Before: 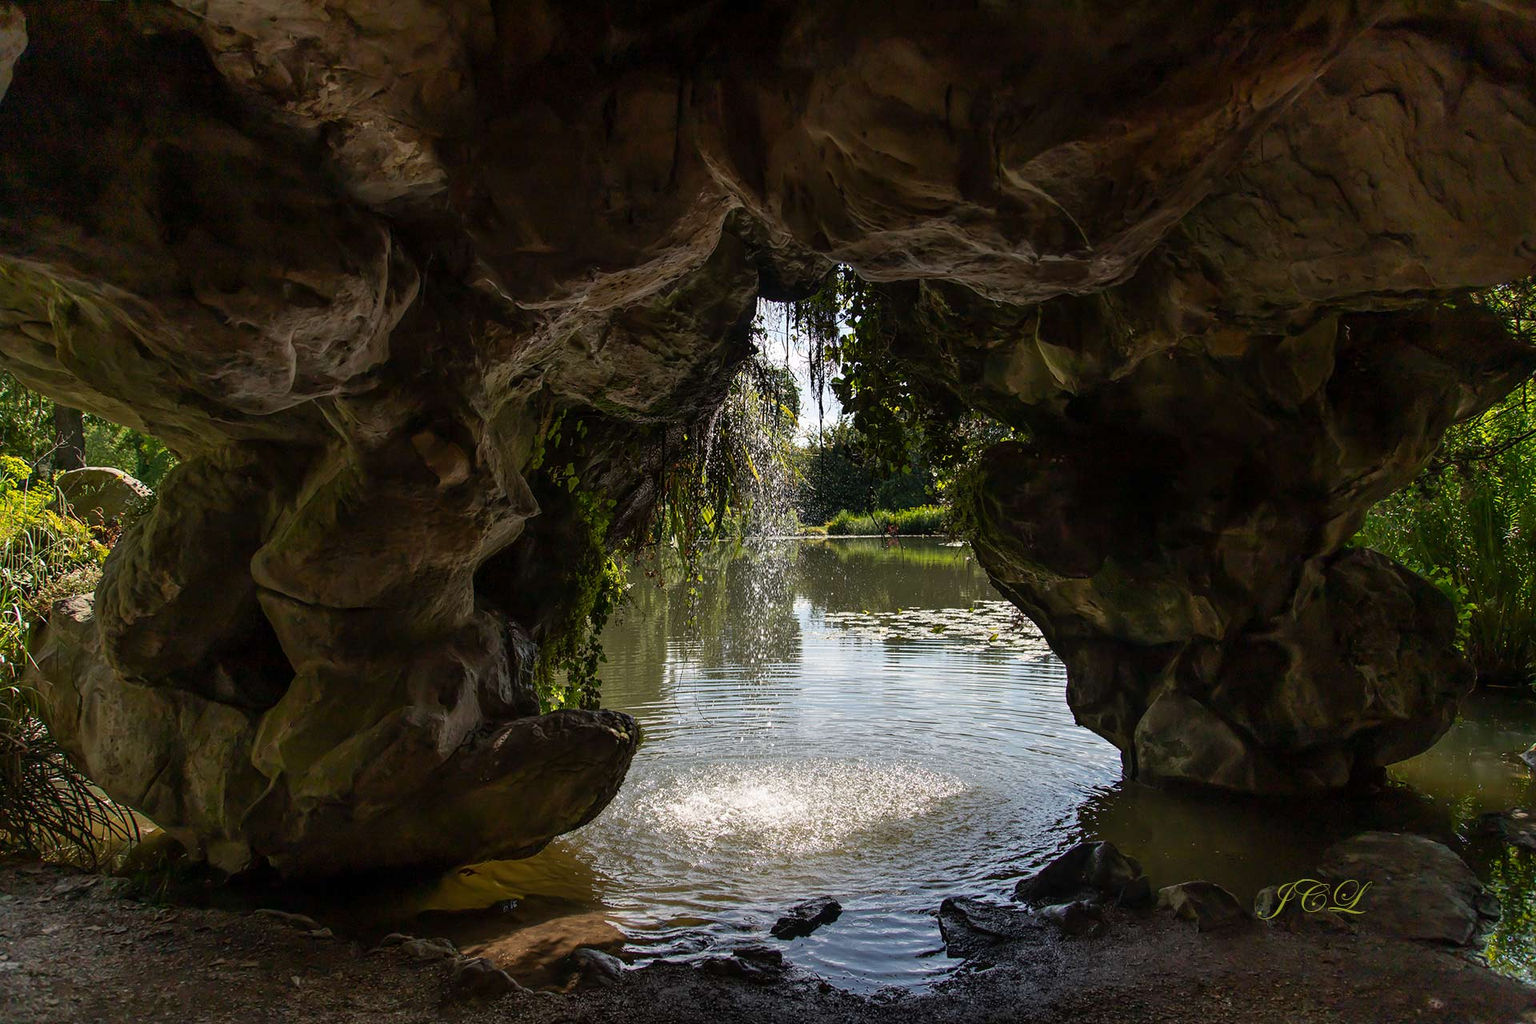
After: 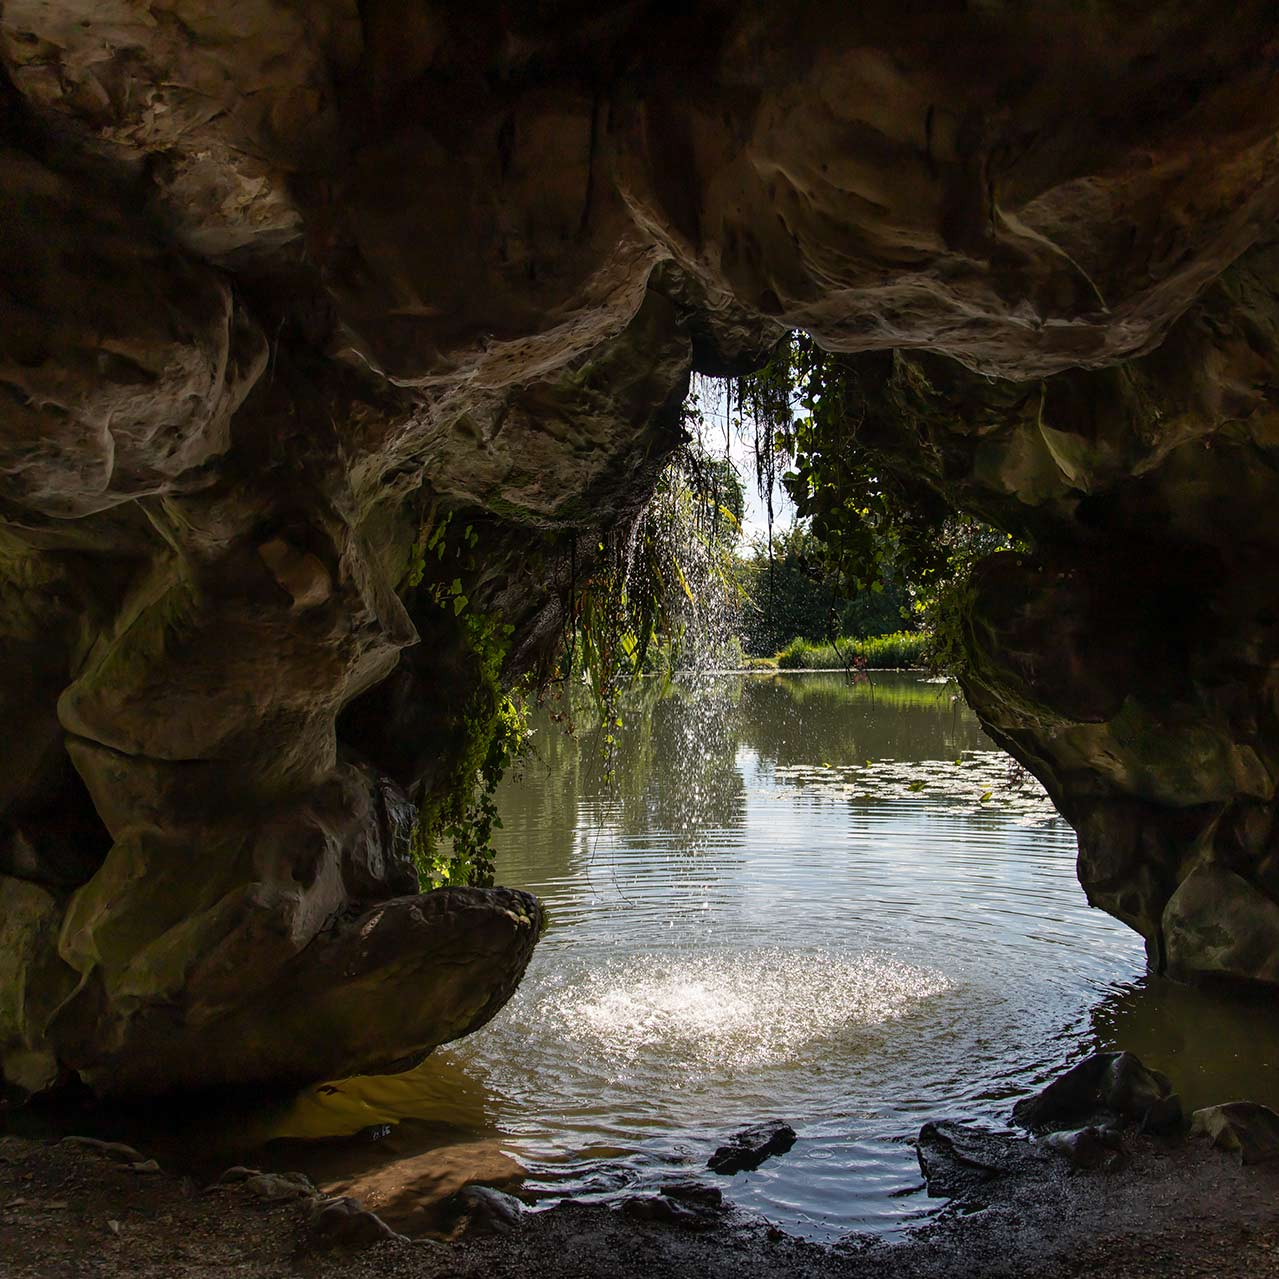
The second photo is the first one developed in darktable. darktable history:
tone equalizer: on, module defaults
crop and rotate: left 13.342%, right 19.991%
